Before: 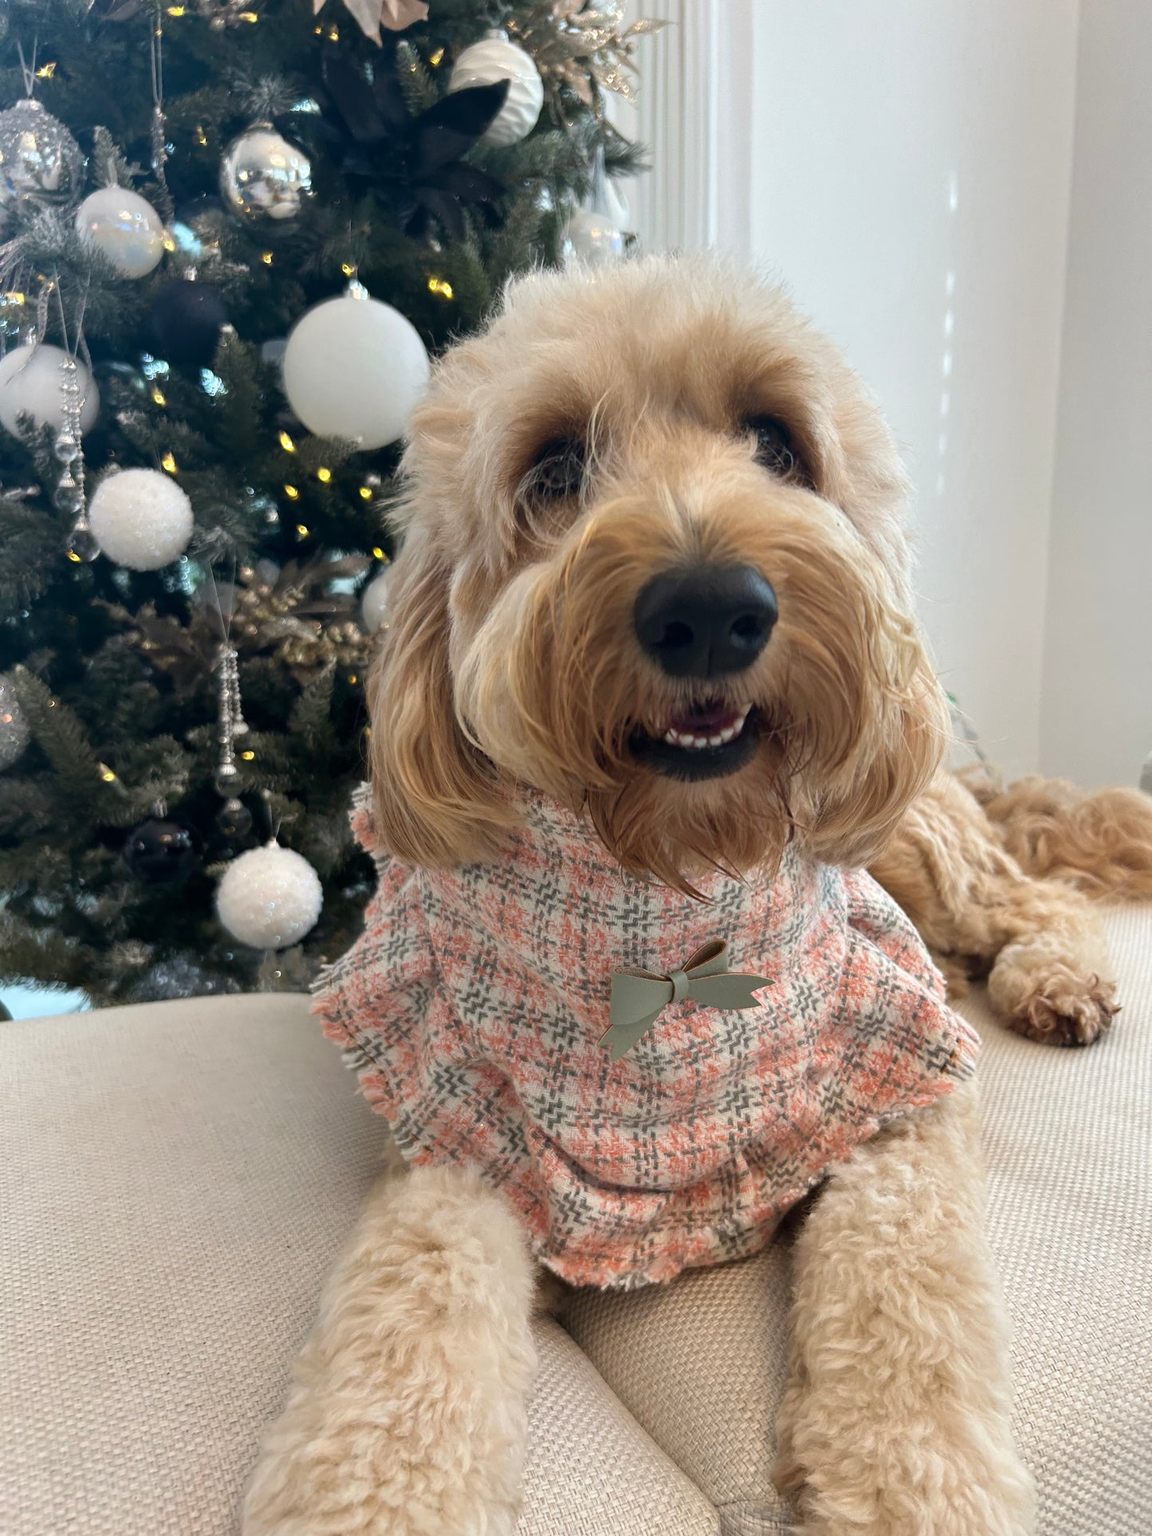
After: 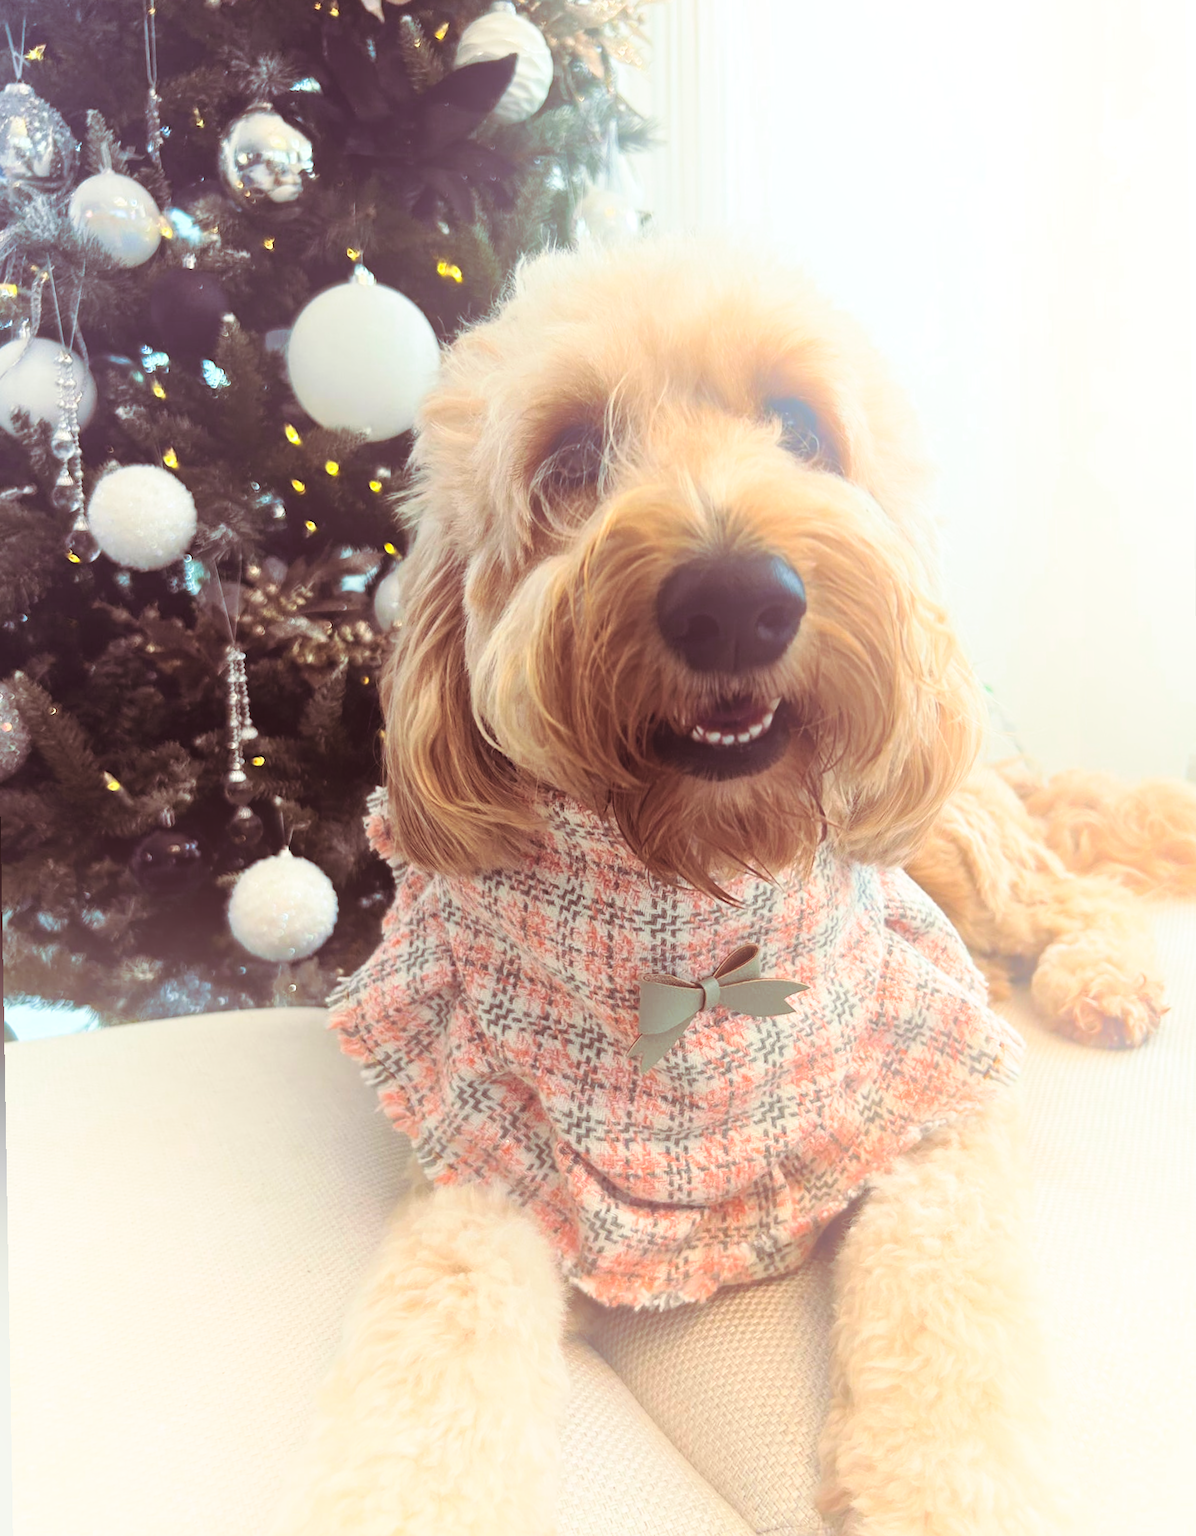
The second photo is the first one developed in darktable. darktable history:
contrast brightness saturation: contrast 0.23, brightness 0.1, saturation 0.29
rotate and perspective: rotation -1°, crop left 0.011, crop right 0.989, crop top 0.025, crop bottom 0.975
split-toning: on, module defaults
bloom: size 40%
